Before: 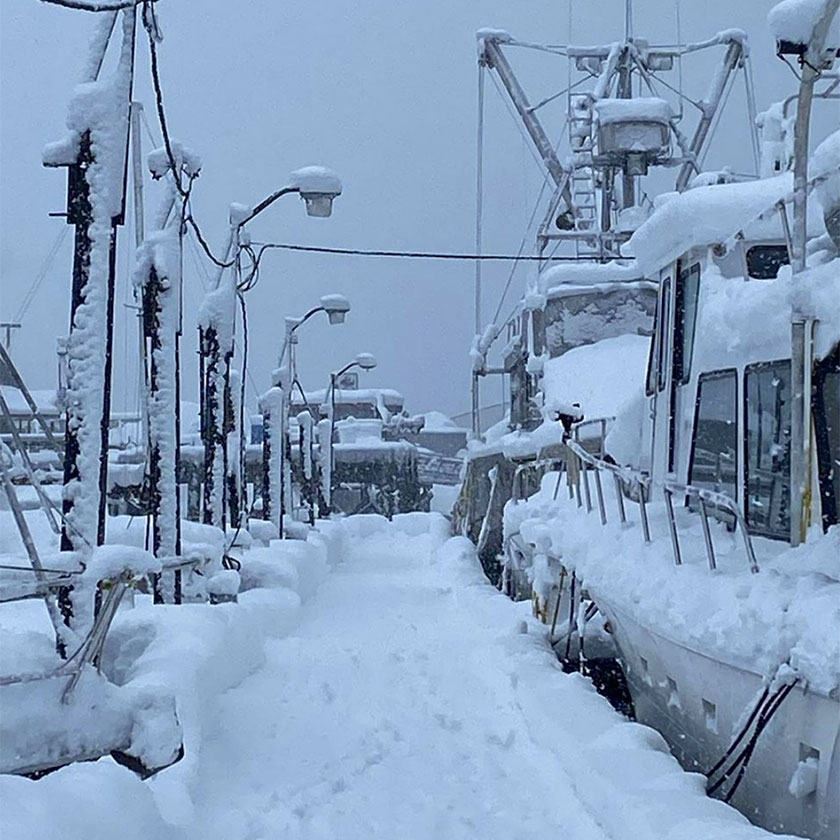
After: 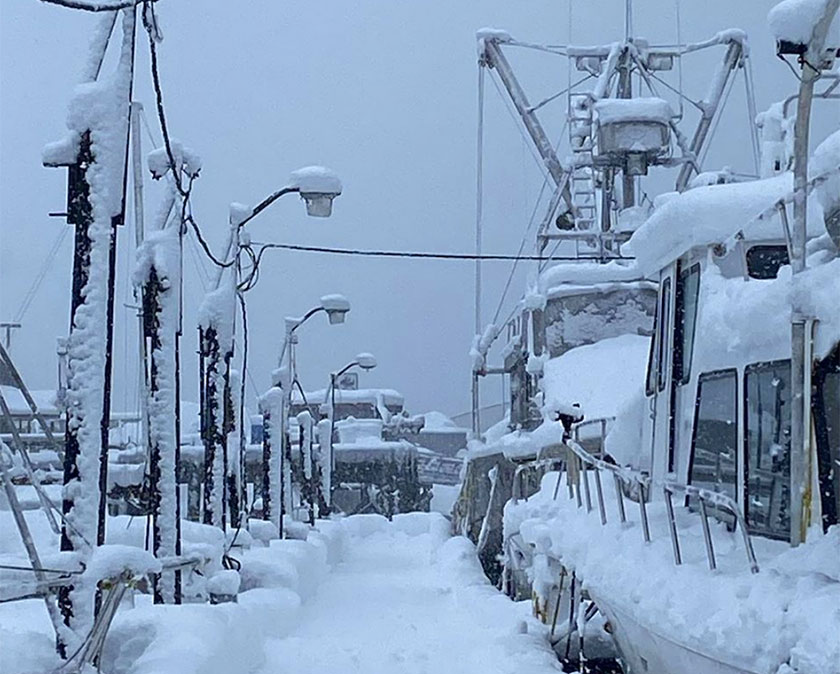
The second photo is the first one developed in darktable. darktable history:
crop: bottom 19.644%
shadows and highlights: shadows -23.08, highlights 46.15, soften with gaussian
